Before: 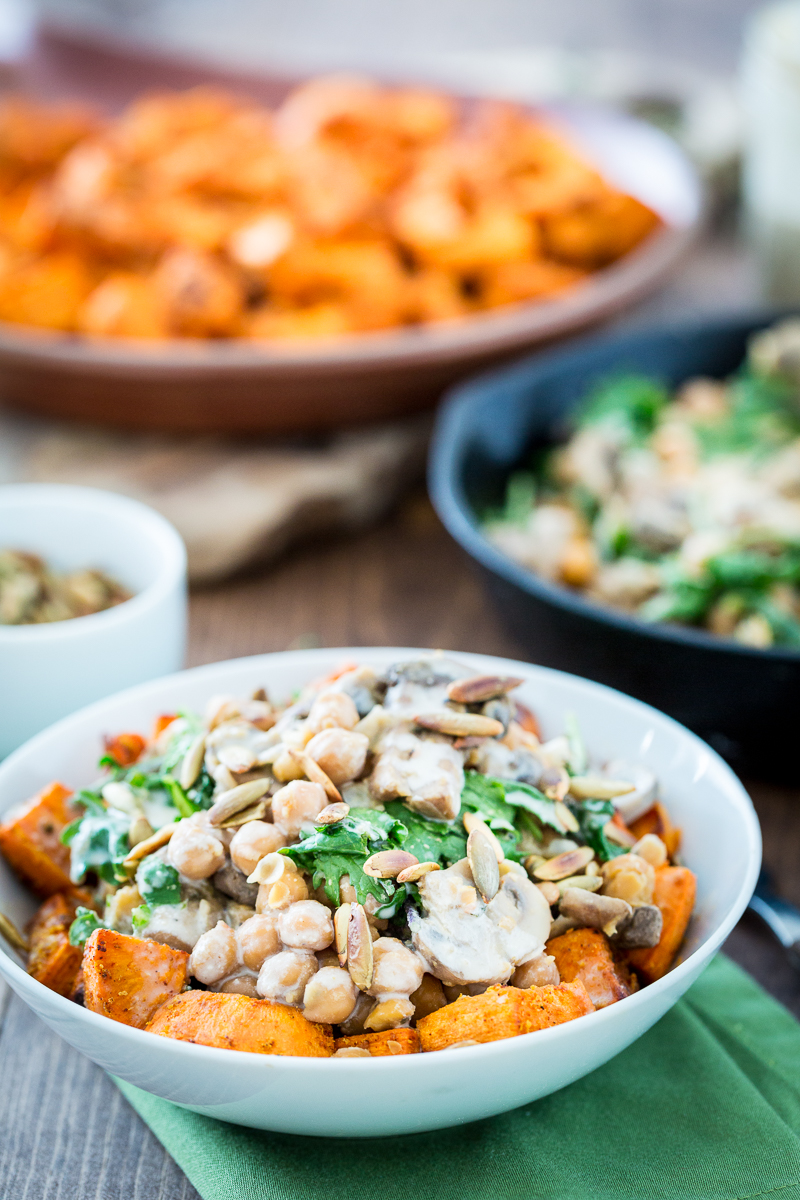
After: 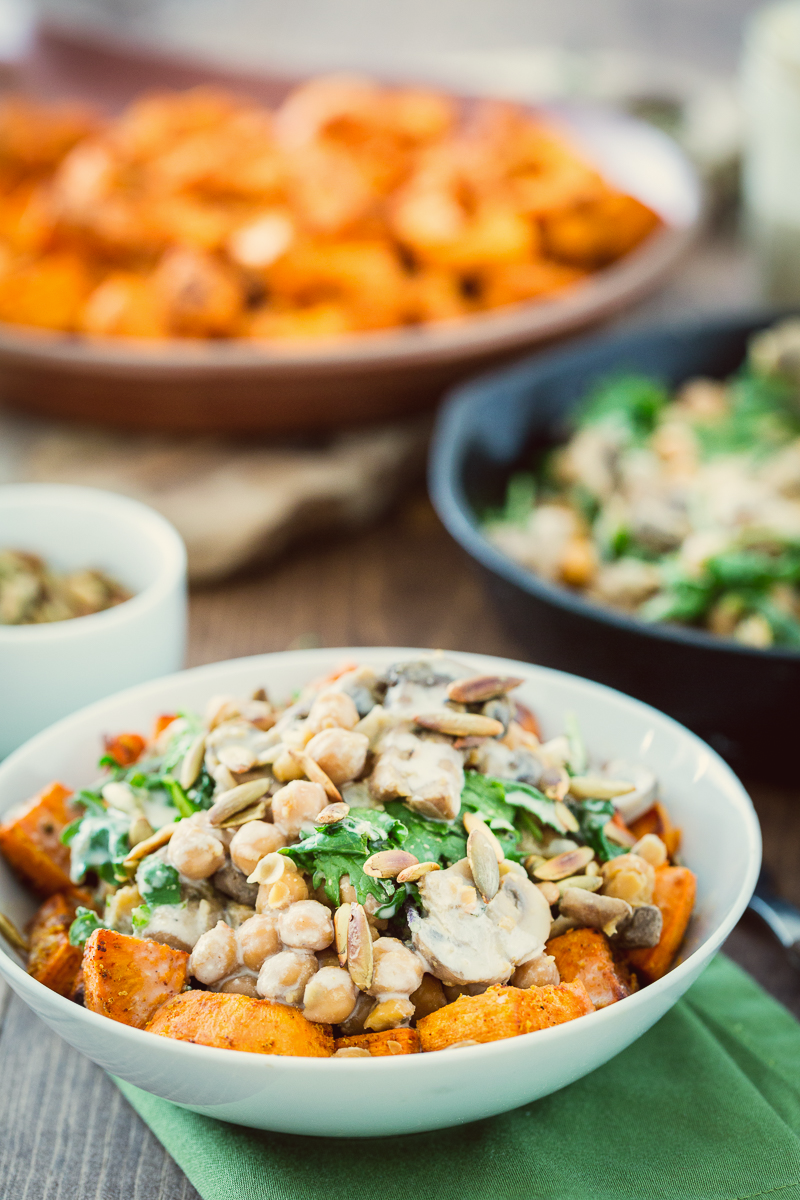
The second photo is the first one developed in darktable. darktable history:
color balance: lift [1.005, 1.002, 0.998, 0.998], gamma [1, 1.021, 1.02, 0.979], gain [0.923, 1.066, 1.056, 0.934]
tone equalizer: on, module defaults
